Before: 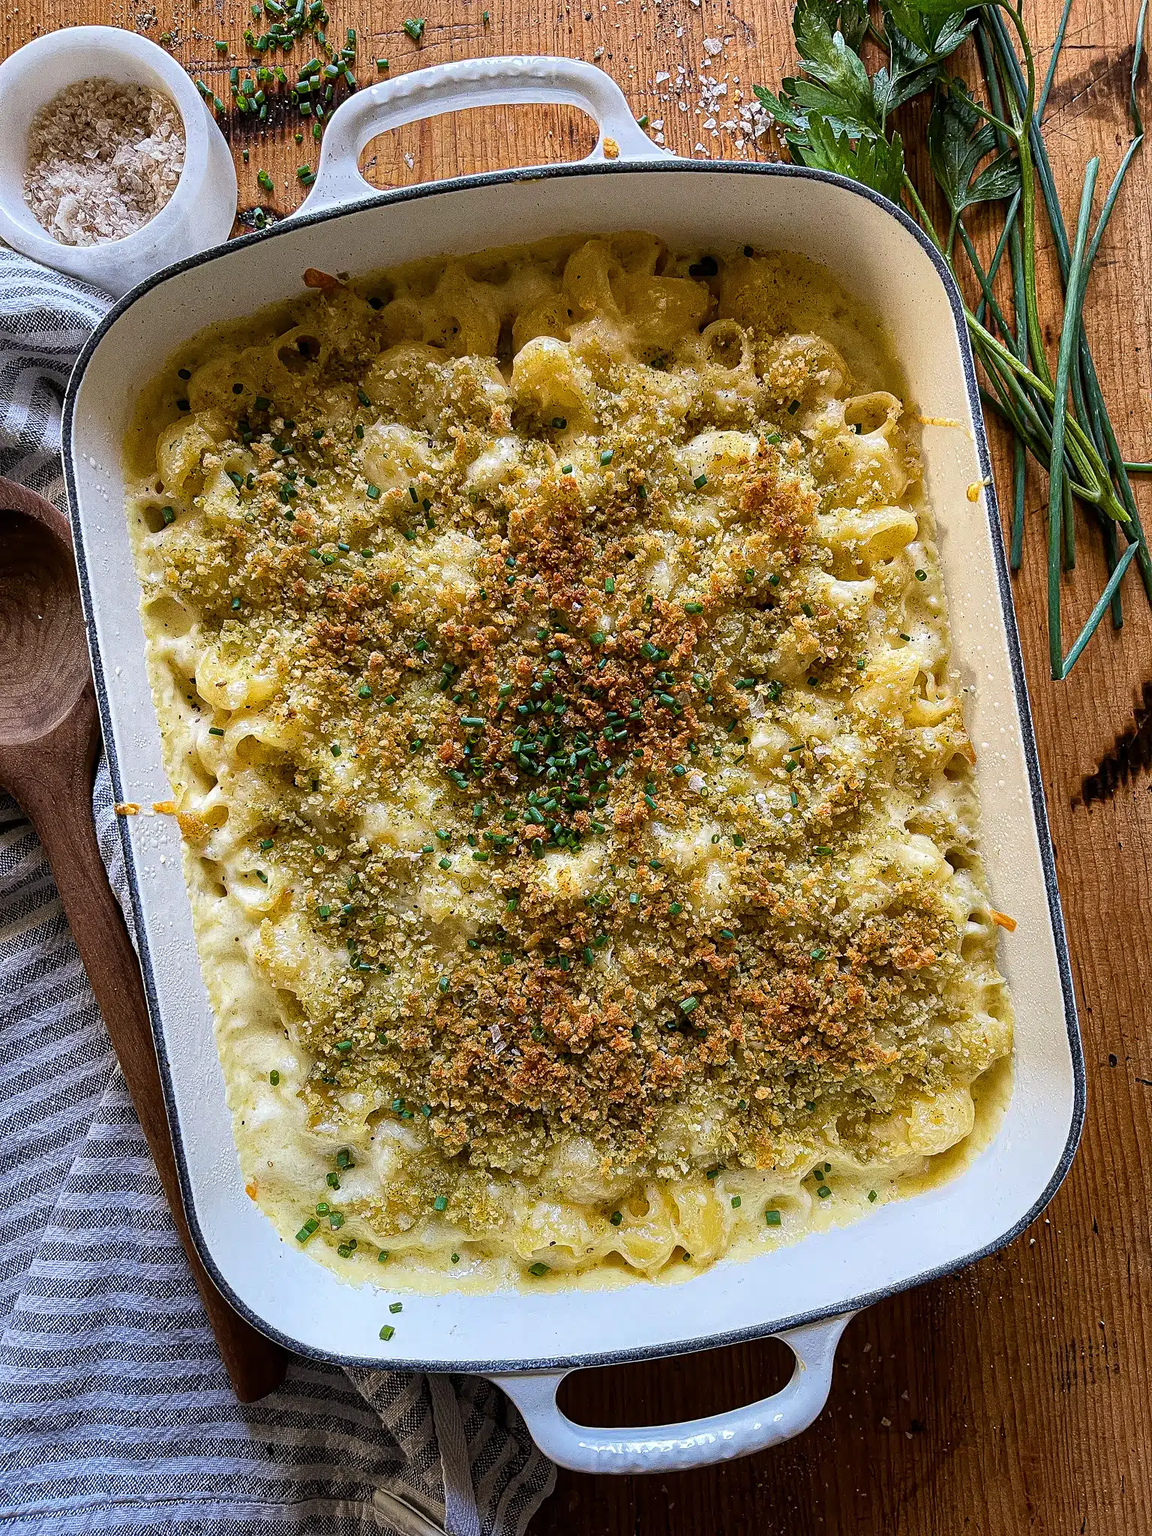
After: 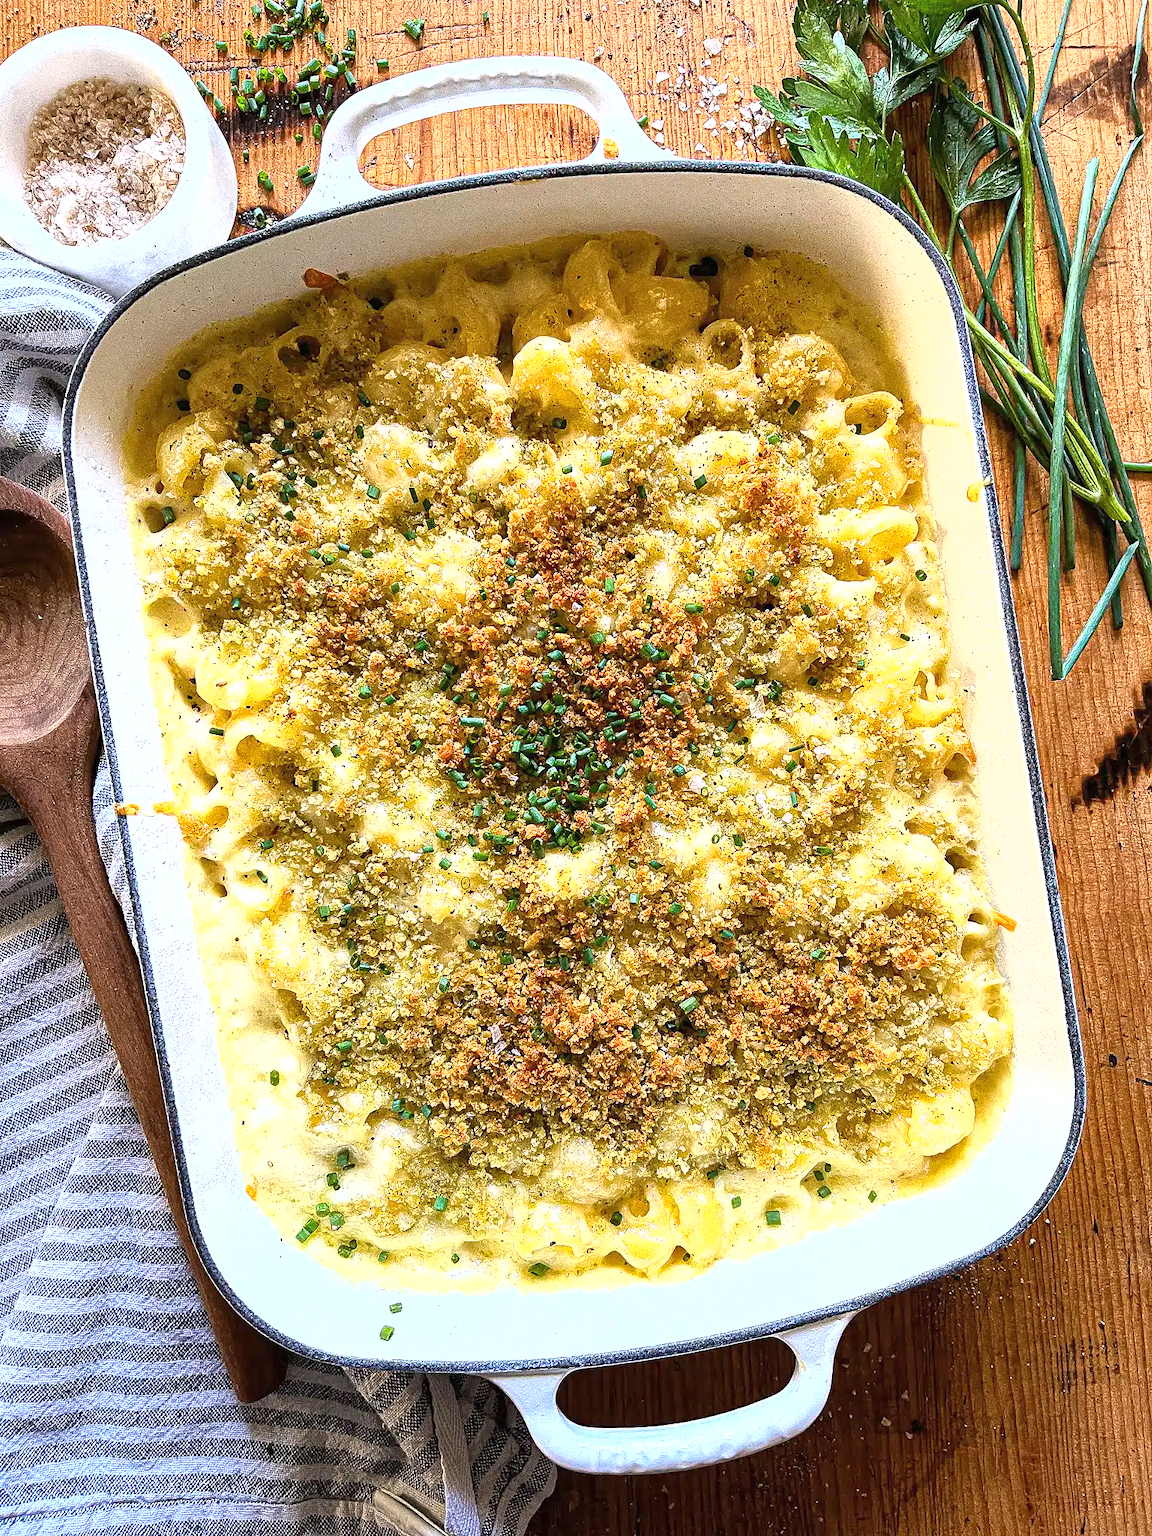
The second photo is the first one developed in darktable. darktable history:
shadows and highlights: shadows 25.87, highlights -23.1
exposure: black level correction 0, exposure 1.197 EV, compensate highlight preservation false
